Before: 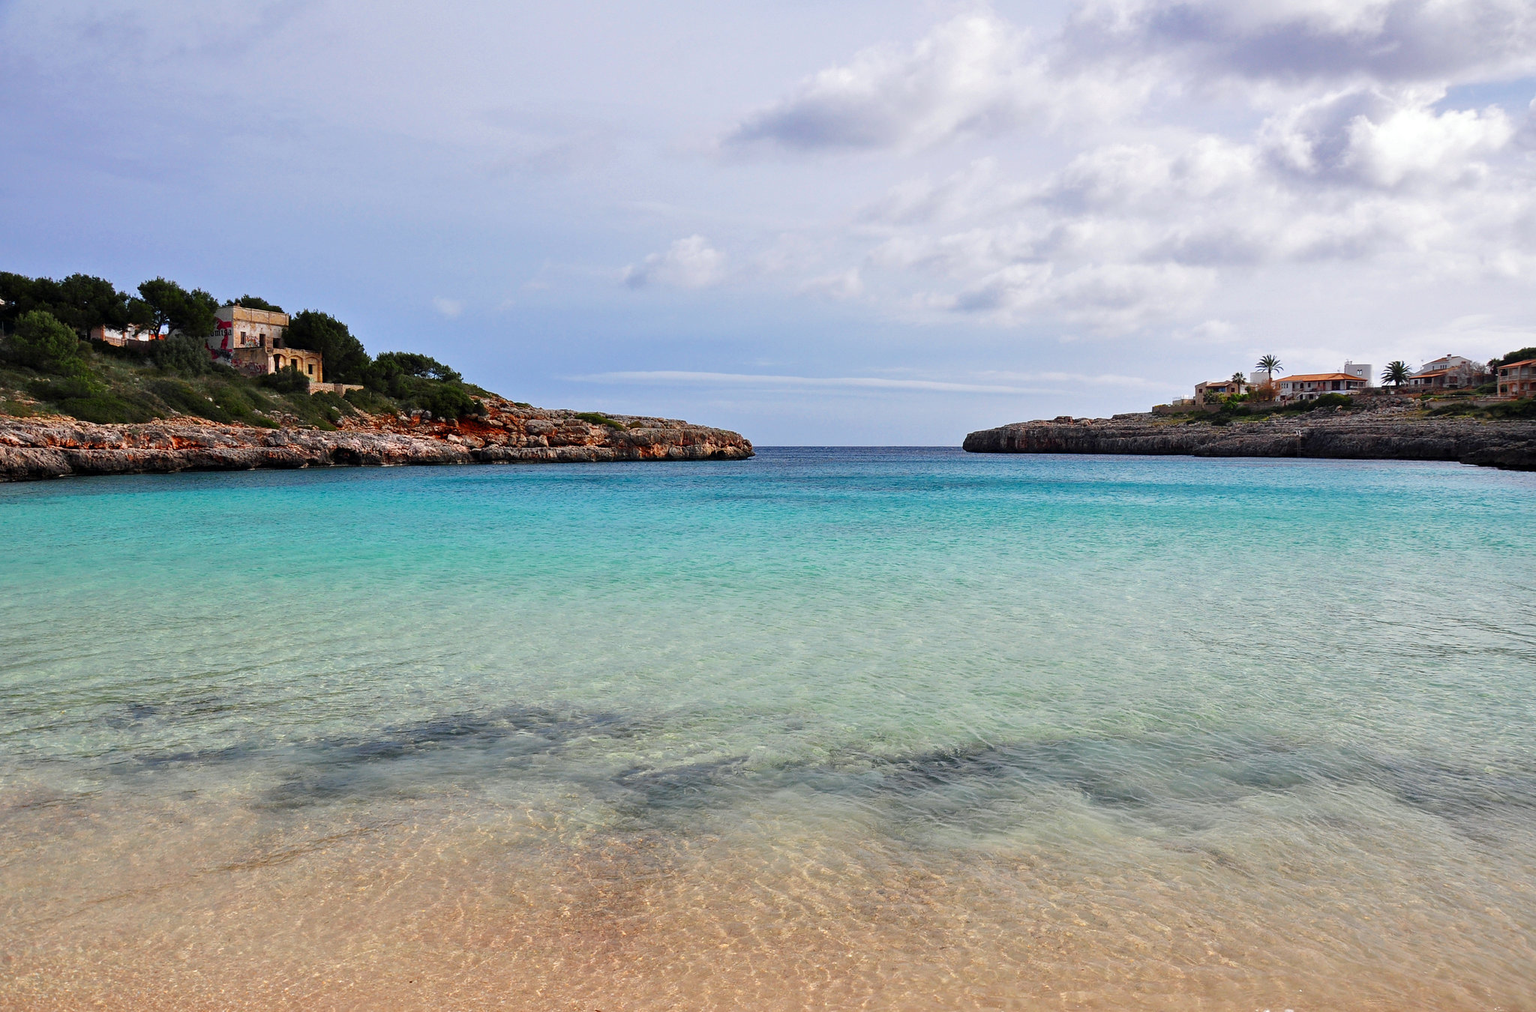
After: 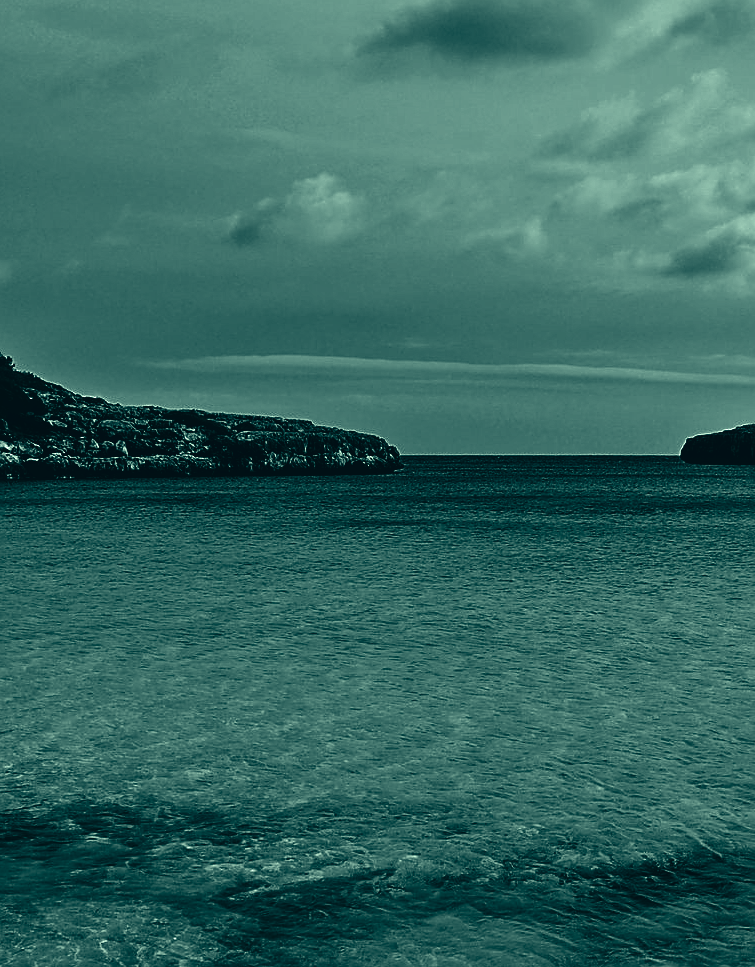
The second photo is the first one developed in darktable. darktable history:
color correction: highlights a* -19.51, highlights b* 9.8, shadows a* -19.8, shadows b* -10.29
sharpen: on, module defaults
contrast brightness saturation: contrast 0.016, brightness -0.984, saturation -0.984
shadows and highlights: soften with gaussian
crop and rotate: left 29.462%, top 10.374%, right 33.631%, bottom 17.968%
local contrast: mode bilateral grid, contrast 16, coarseness 35, detail 105%, midtone range 0.2
